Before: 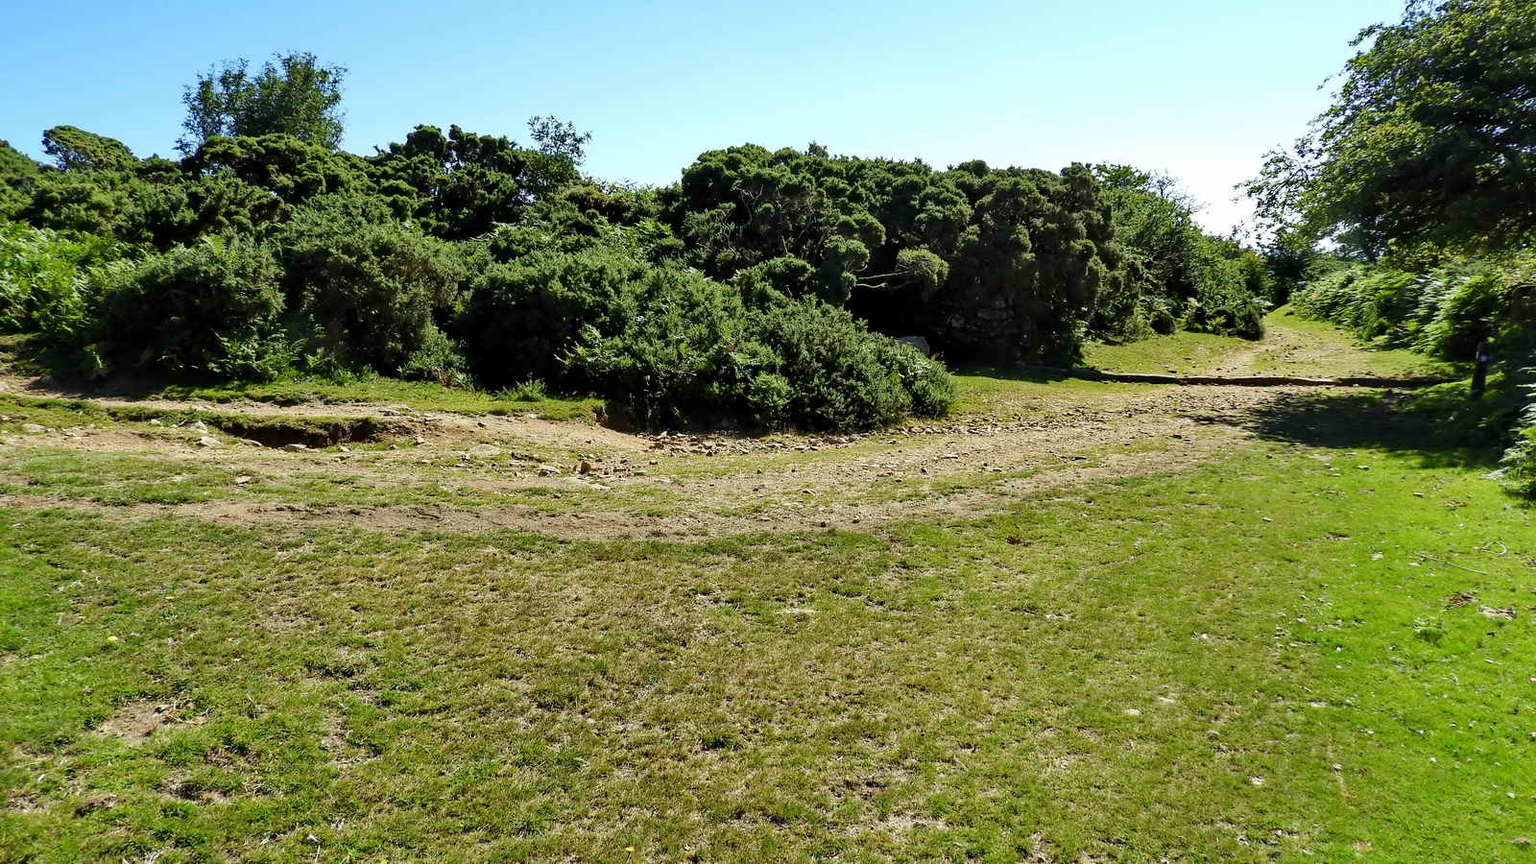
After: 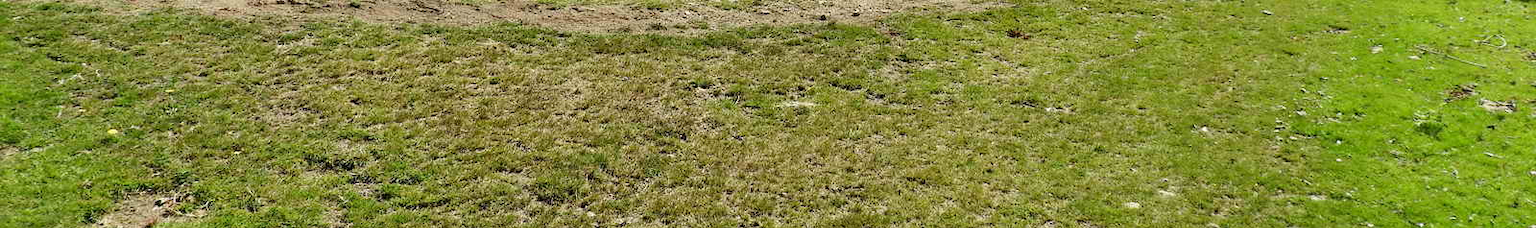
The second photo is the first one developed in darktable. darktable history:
crop and rotate: top 58.706%, bottom 14.812%
